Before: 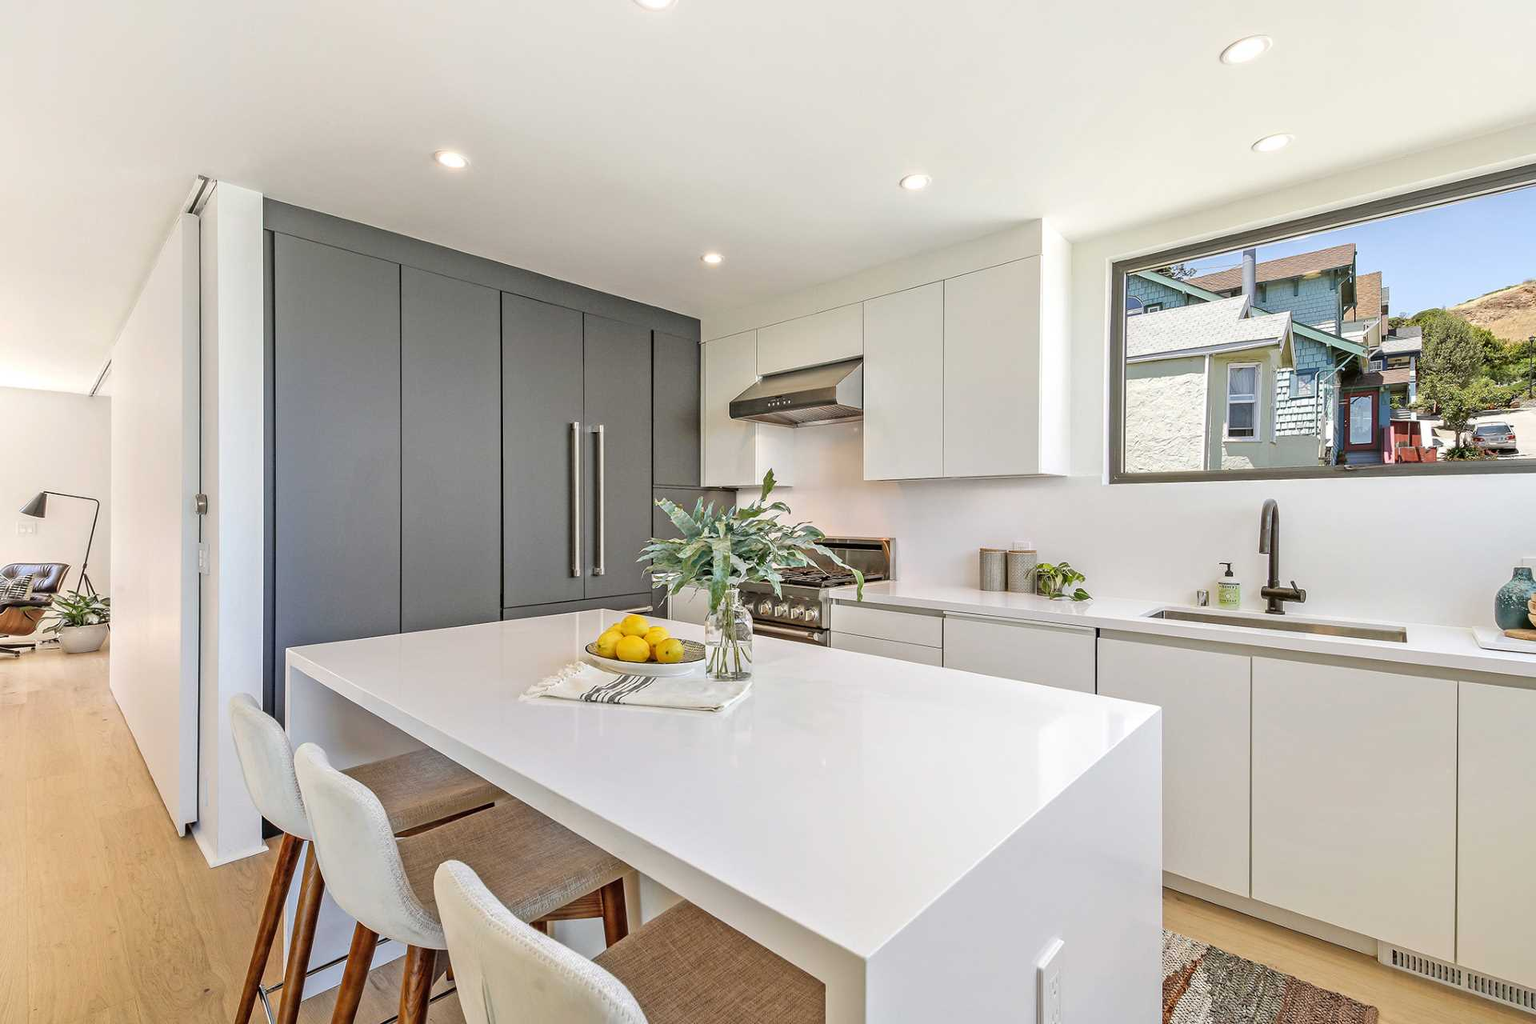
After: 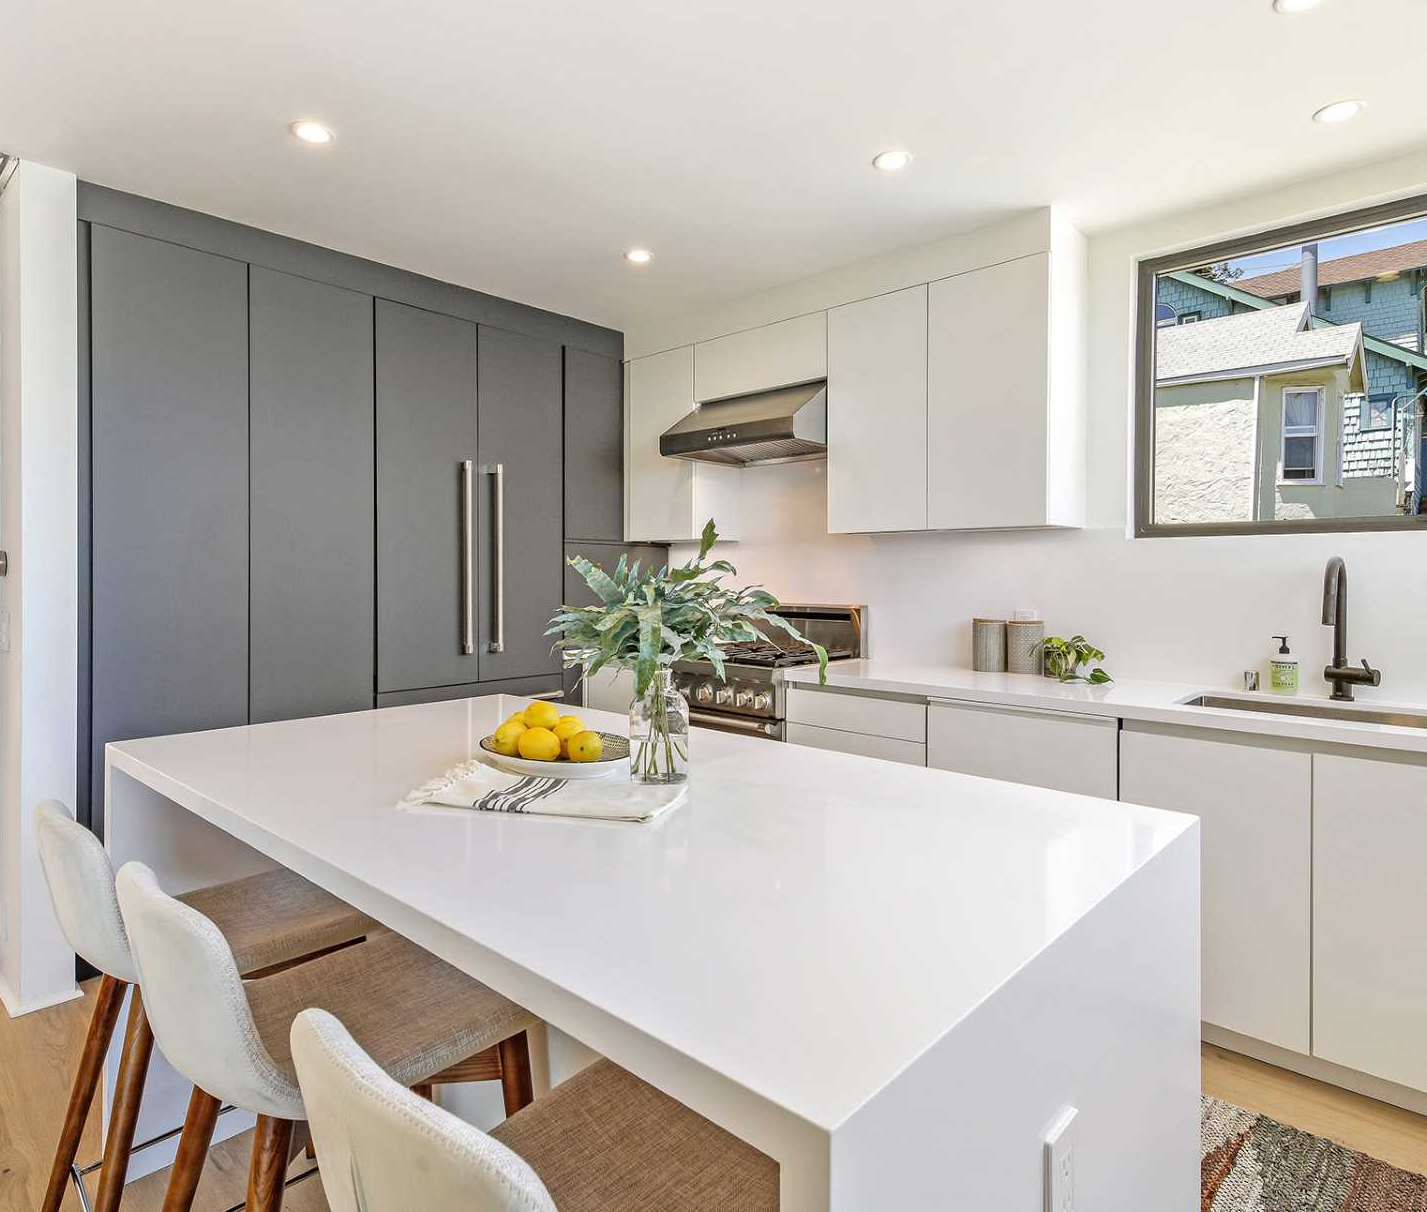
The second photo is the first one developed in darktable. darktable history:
crop and rotate: left 13.131%, top 5.283%, right 12.514%
